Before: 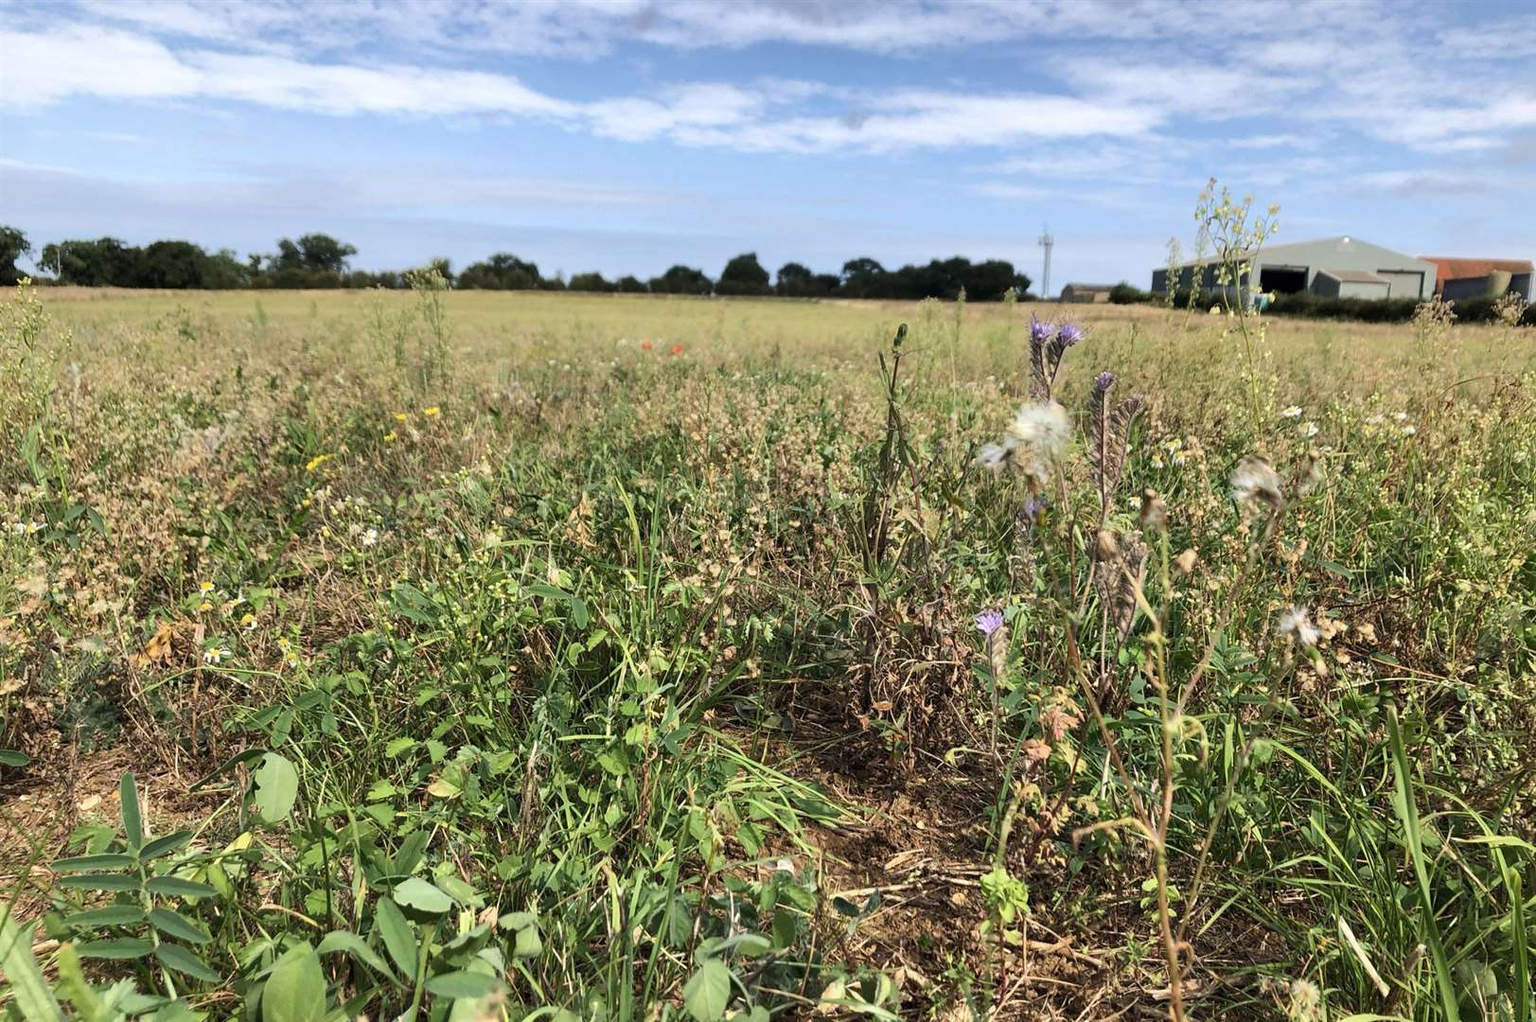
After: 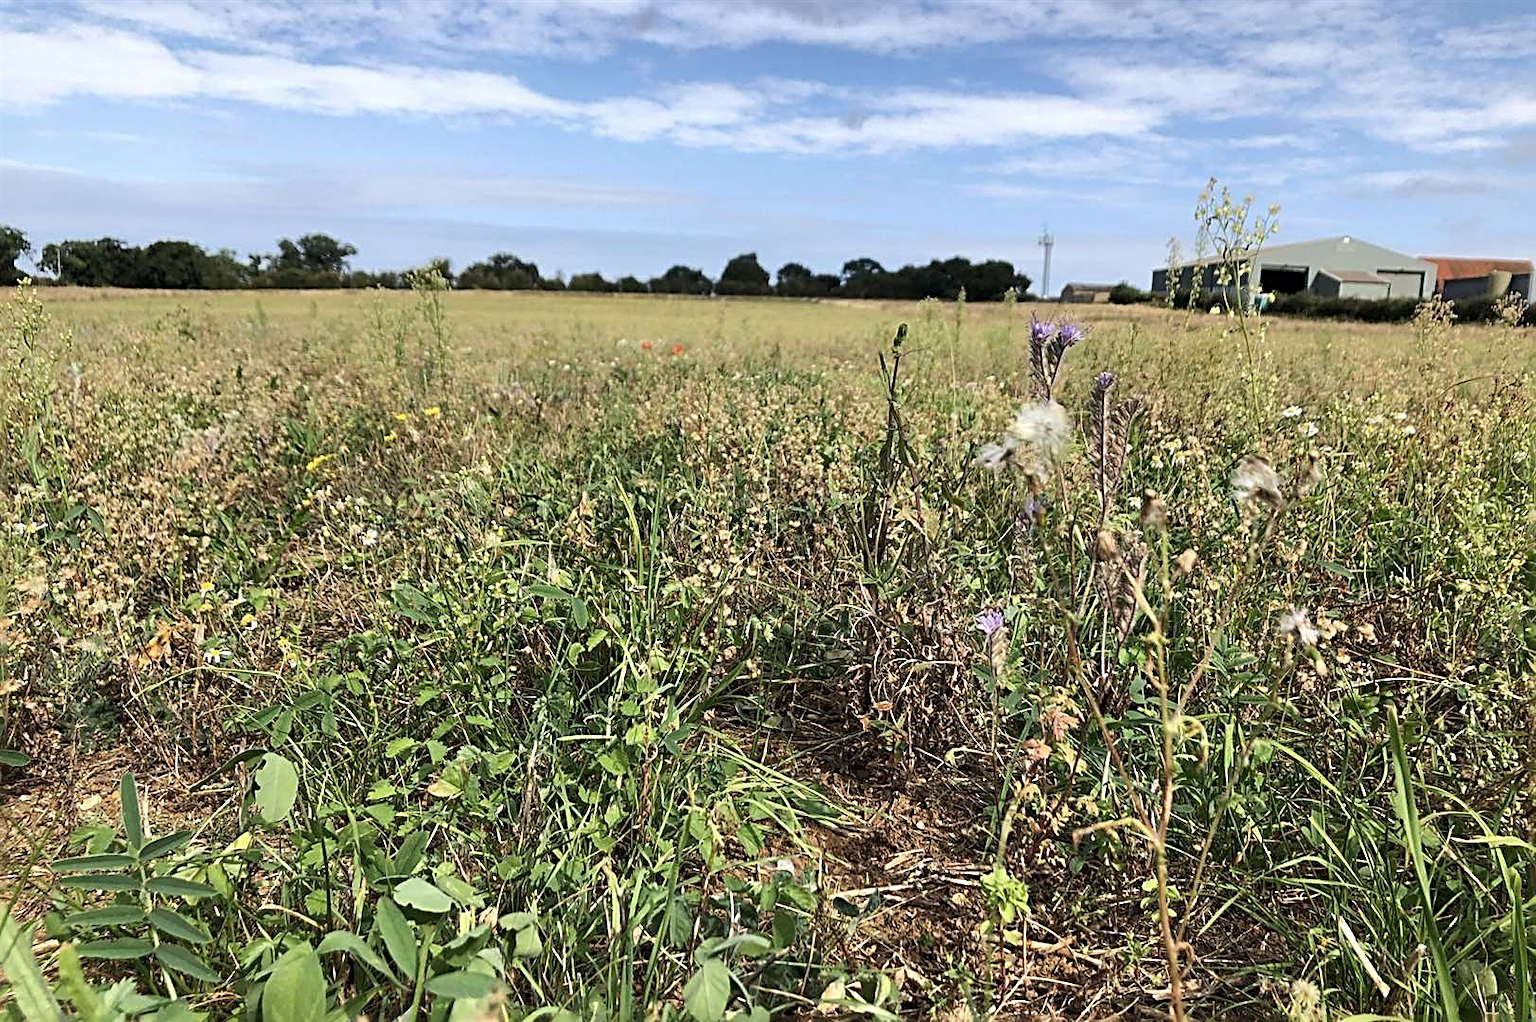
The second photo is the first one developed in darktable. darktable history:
sharpen: radius 2.811, amount 0.721
